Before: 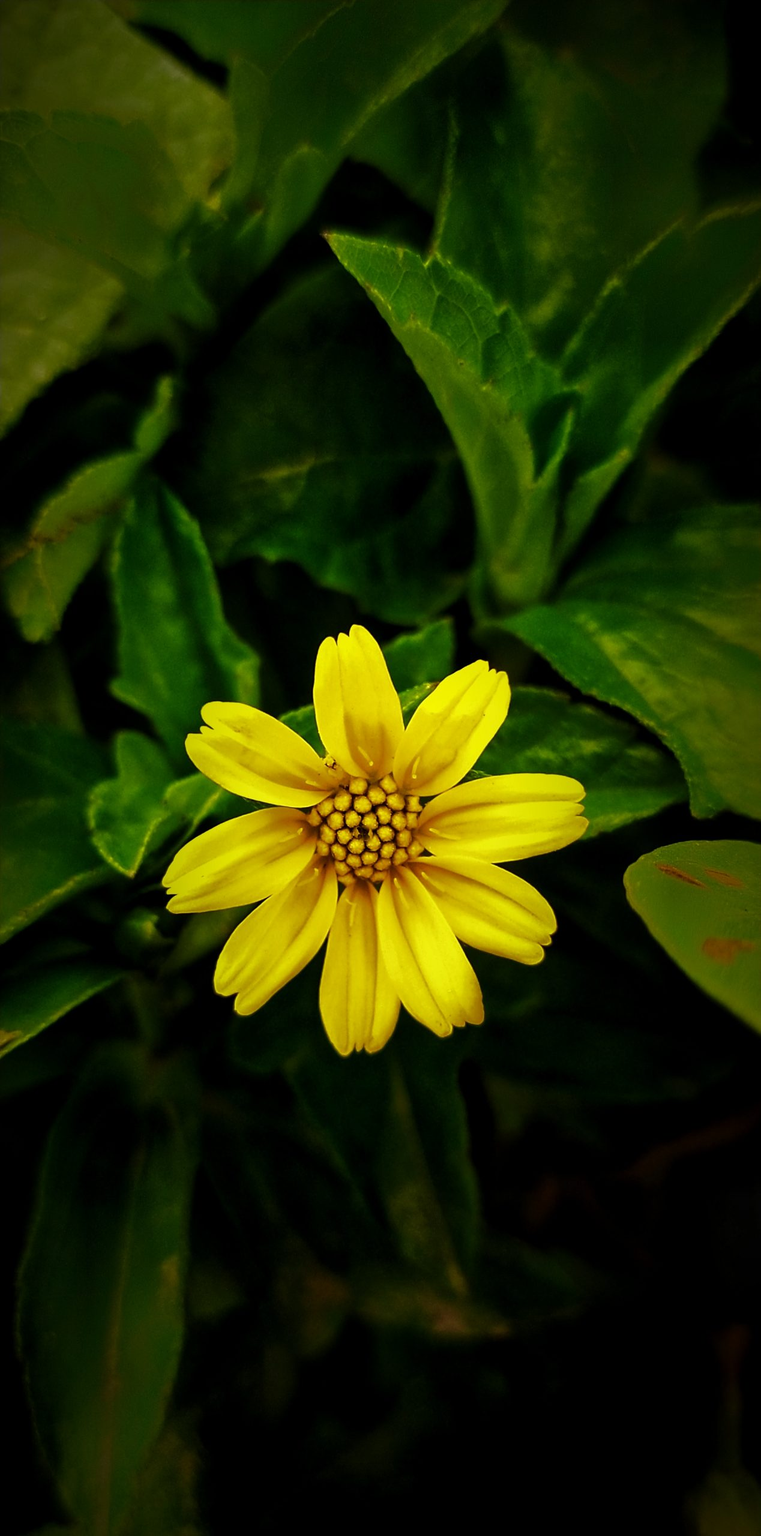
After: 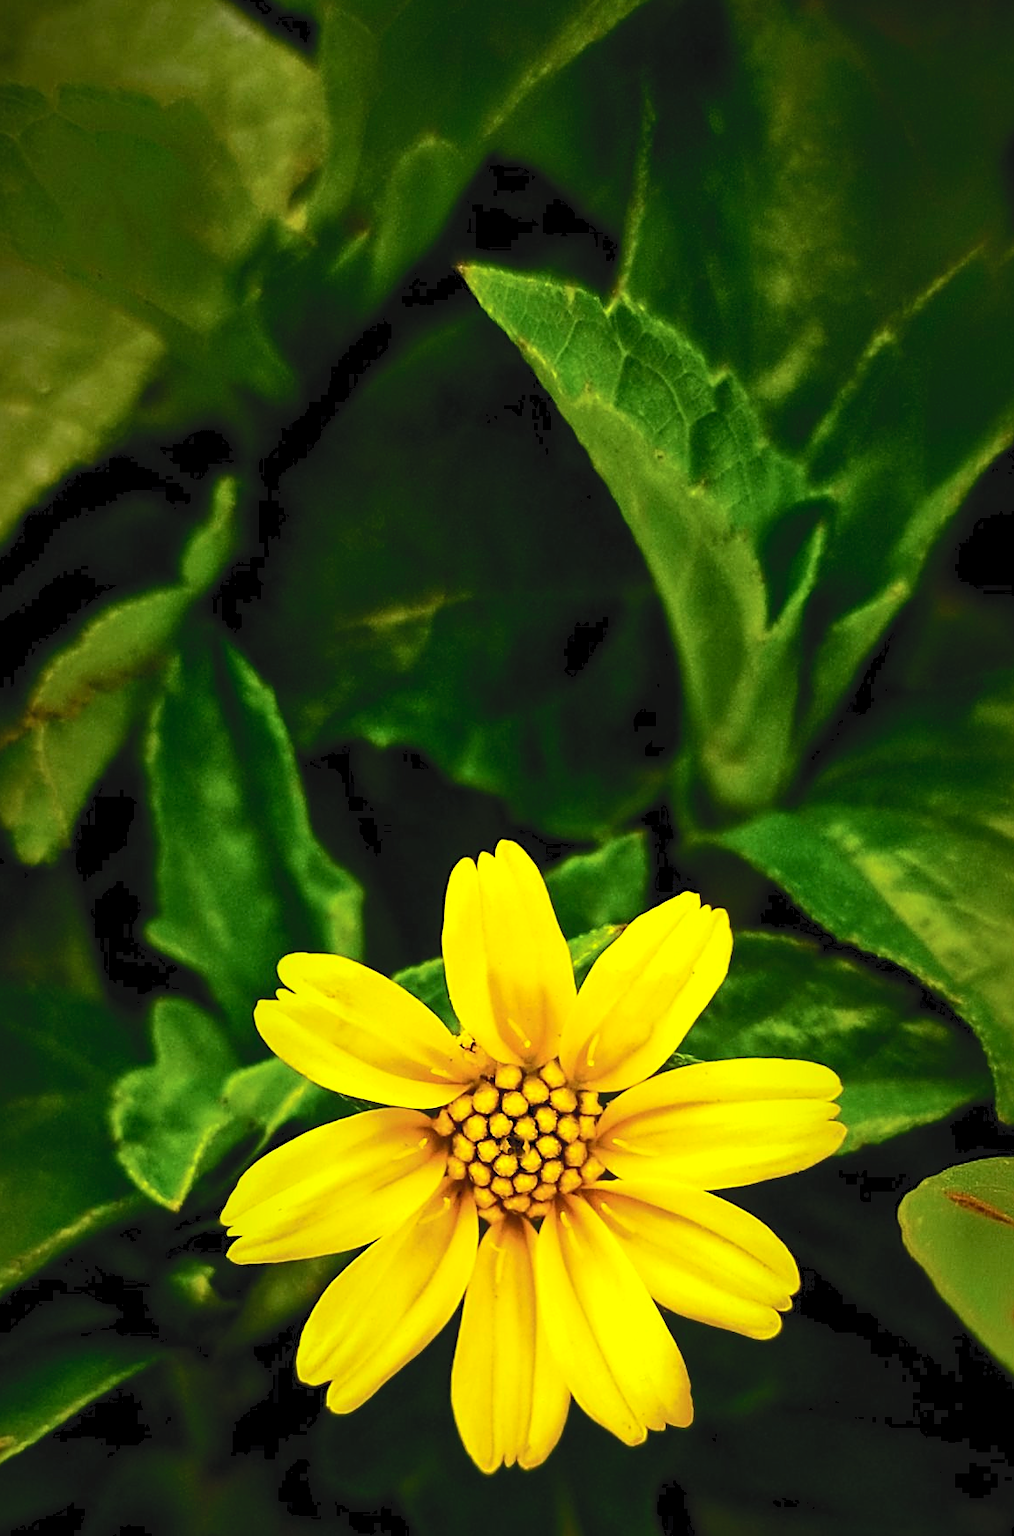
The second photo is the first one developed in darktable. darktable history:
crop: left 1.617%, top 3.44%, right 7.552%, bottom 28.438%
local contrast: highlights 104%, shadows 101%, detail 120%, midtone range 0.2
sharpen: amount 0.201
contrast brightness saturation: contrast 0.198, brightness 0.166, saturation 0.219
tone curve: curves: ch0 [(0, 0) (0.003, 0.06) (0.011, 0.071) (0.025, 0.085) (0.044, 0.104) (0.069, 0.123) (0.1, 0.146) (0.136, 0.167) (0.177, 0.205) (0.224, 0.248) (0.277, 0.309) (0.335, 0.384) (0.399, 0.467) (0.468, 0.553) (0.543, 0.633) (0.623, 0.698) (0.709, 0.769) (0.801, 0.841) (0.898, 0.912) (1, 1)], color space Lab, independent channels, preserve colors none
